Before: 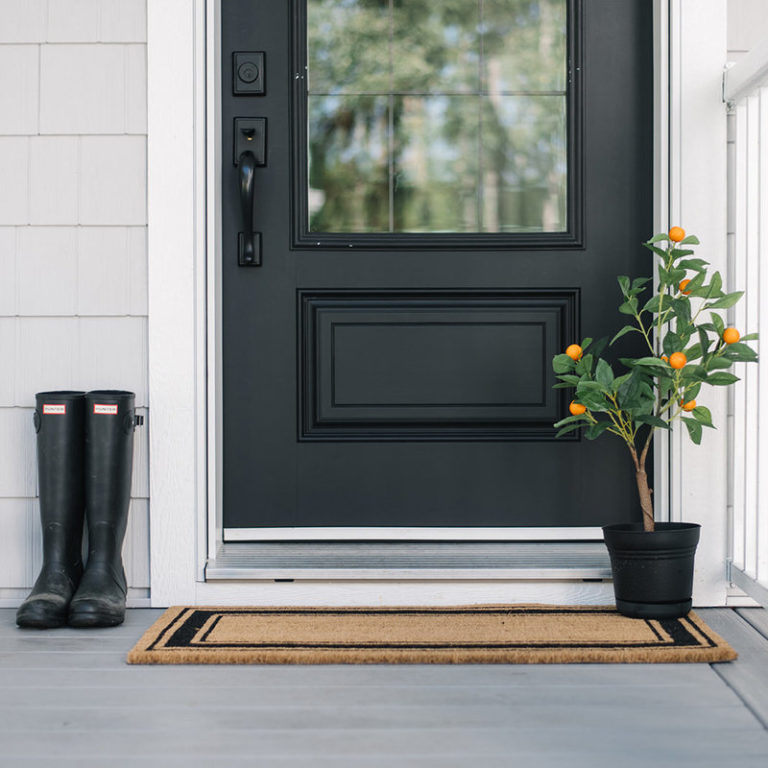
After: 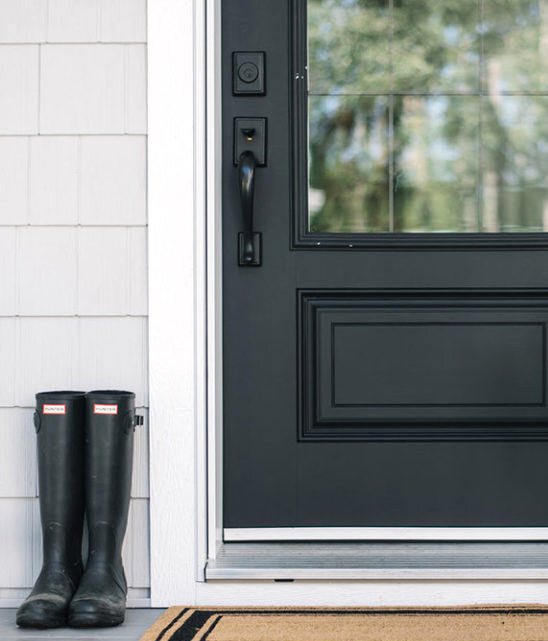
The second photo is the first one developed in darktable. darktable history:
crop: right 28.61%, bottom 16.453%
exposure: exposure 0.198 EV, compensate exposure bias true, compensate highlight preservation false
